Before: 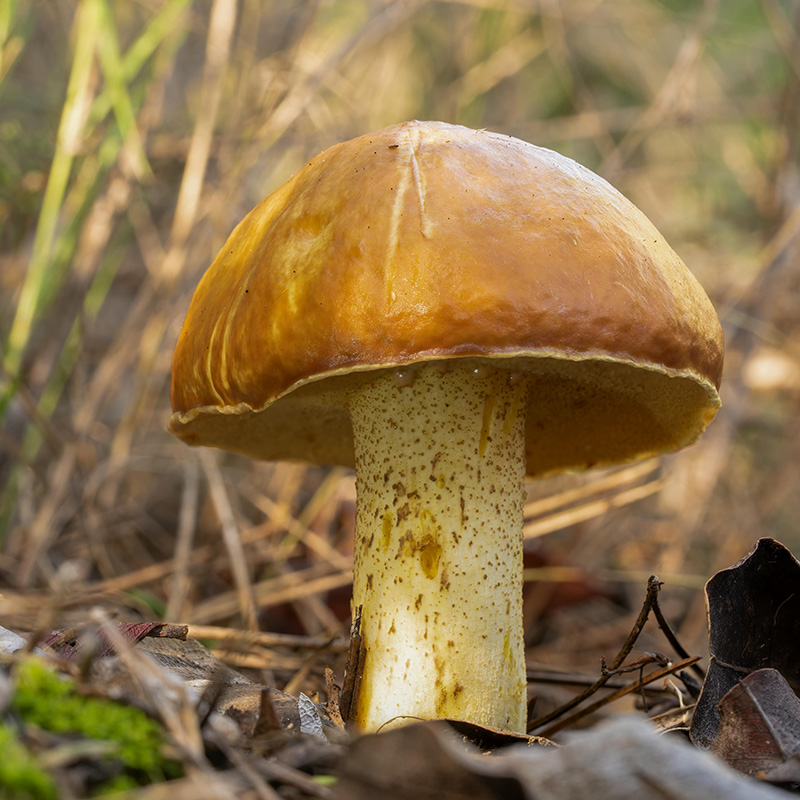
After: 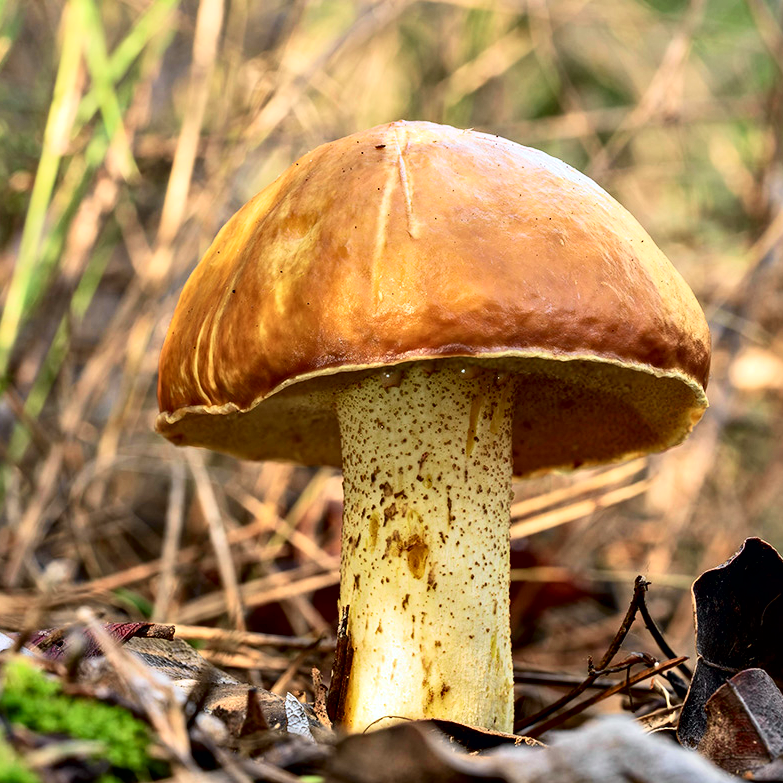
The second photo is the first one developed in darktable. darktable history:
tone curve: curves: ch0 [(0, 0) (0.051, 0.03) (0.096, 0.071) (0.241, 0.247) (0.455, 0.525) (0.594, 0.697) (0.741, 0.845) (0.871, 0.933) (1, 0.984)]; ch1 [(0, 0) (0.1, 0.038) (0.318, 0.243) (0.399, 0.351) (0.478, 0.469) (0.499, 0.499) (0.534, 0.549) (0.565, 0.594) (0.601, 0.634) (0.666, 0.7) (1, 1)]; ch2 [(0, 0) (0.453, 0.45) (0.479, 0.483) (0.504, 0.499) (0.52, 0.519) (0.541, 0.559) (0.592, 0.612) (0.824, 0.815) (1, 1)], color space Lab, independent channels, preserve colors none
crop: left 1.743%, right 0.268%, bottom 2.011%
contrast equalizer: octaves 7, y [[0.6 ×6], [0.55 ×6], [0 ×6], [0 ×6], [0 ×6]]
